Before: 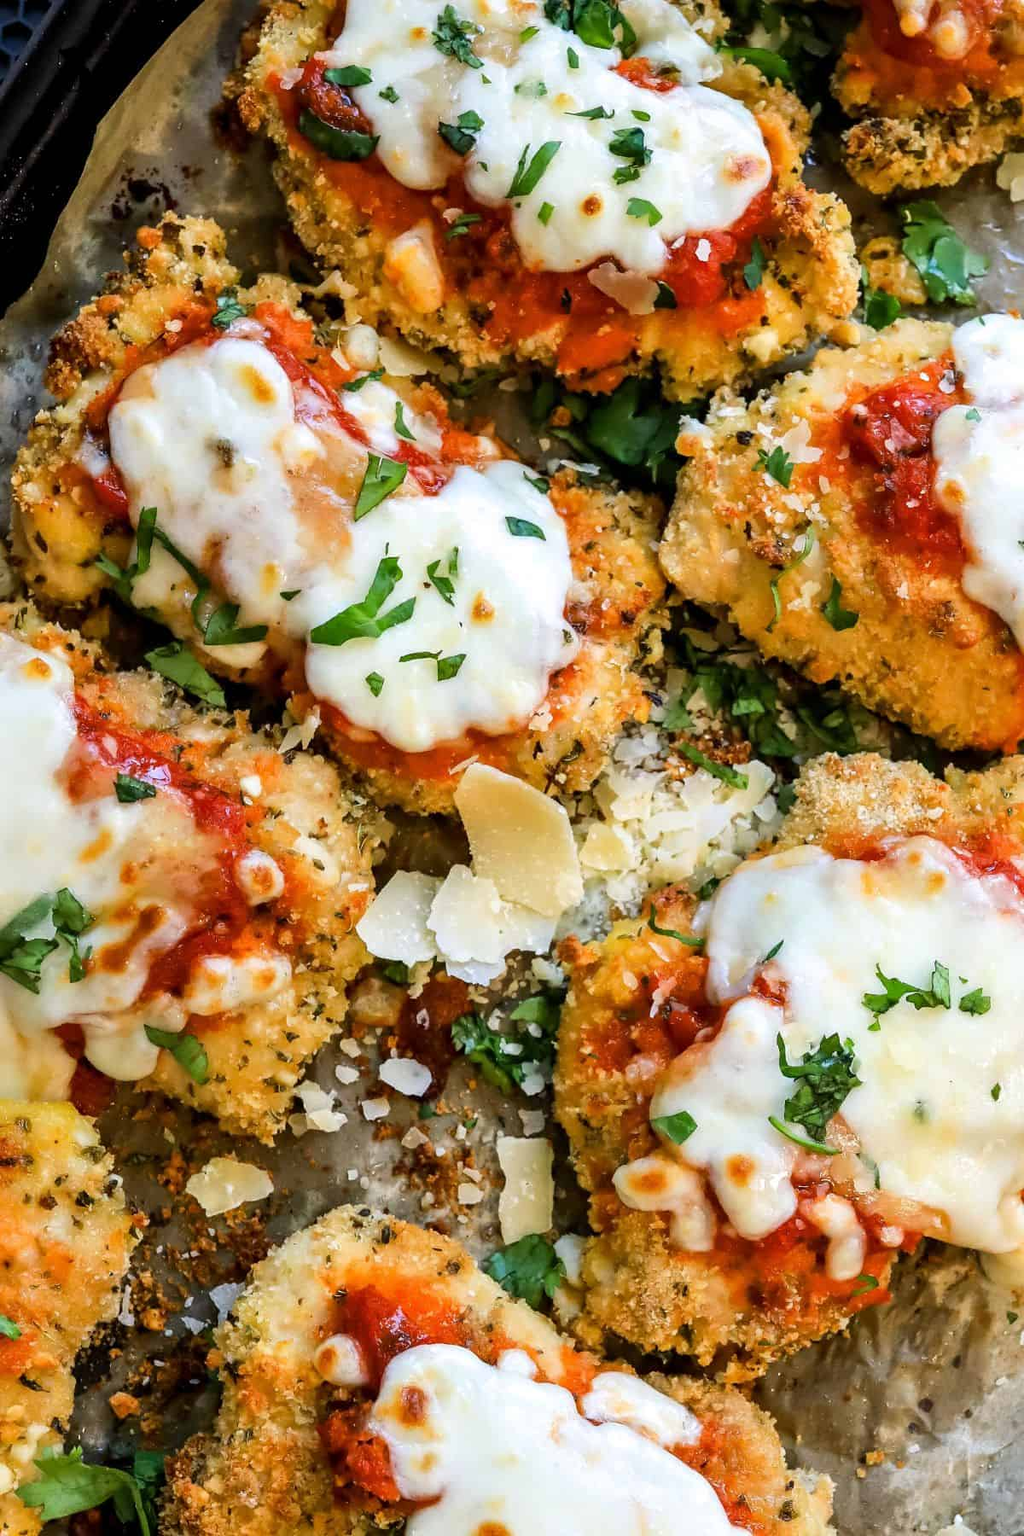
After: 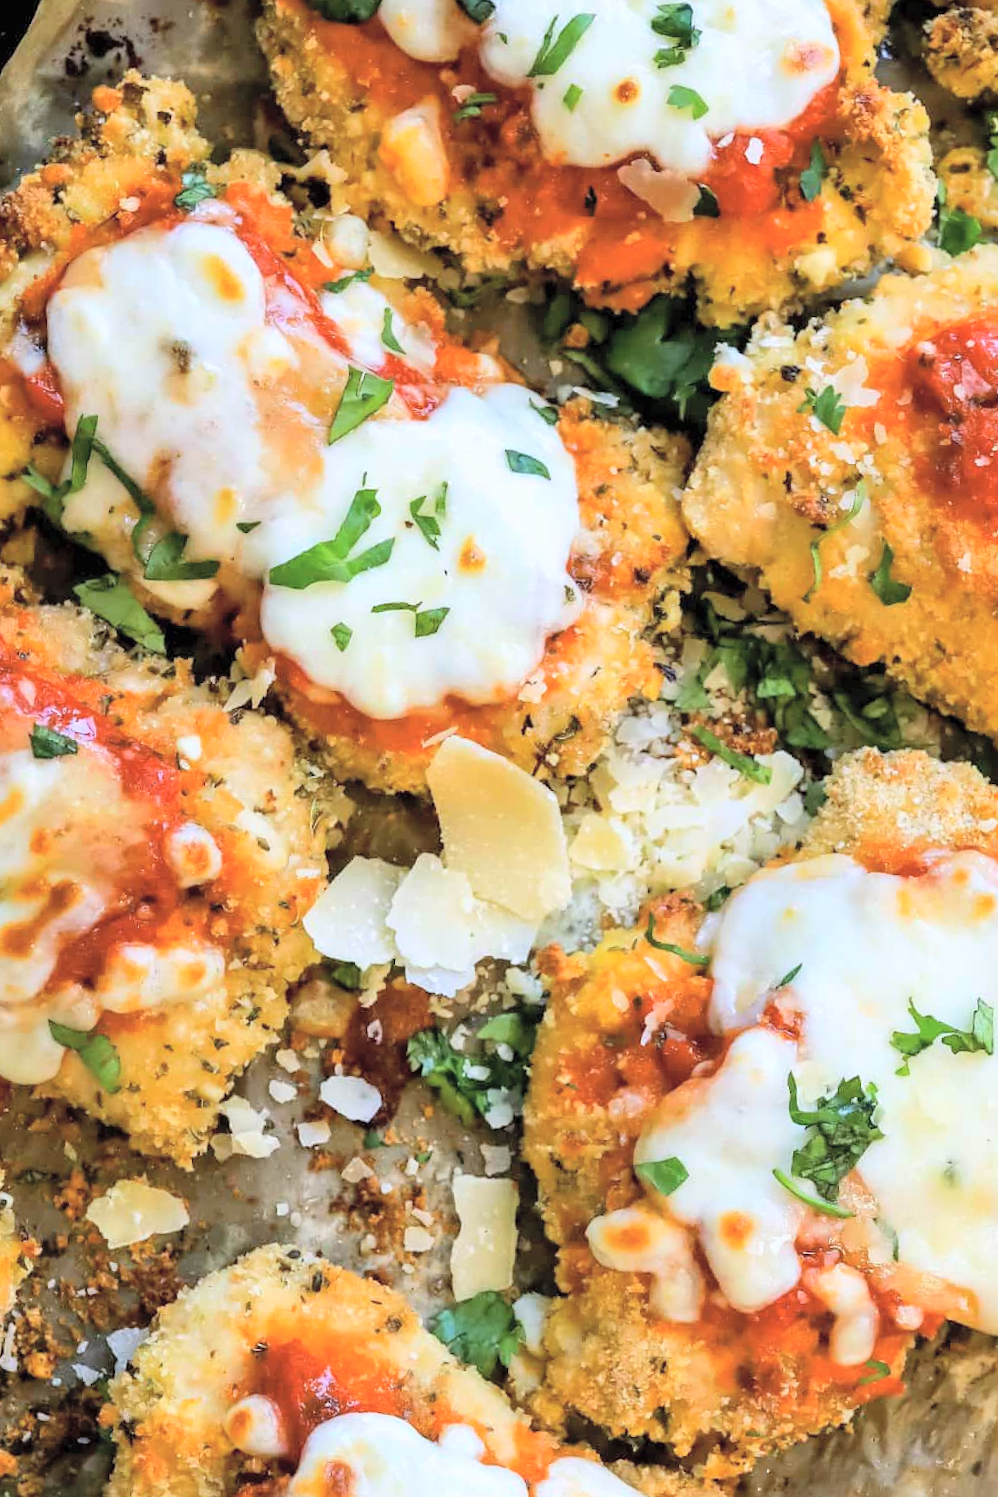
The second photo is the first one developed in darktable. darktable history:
crop and rotate: angle -3.27°, left 5.211%, top 5.211%, right 4.607%, bottom 4.607%
global tonemap: drago (0.7, 100)
white balance: red 0.974, blue 1.044
